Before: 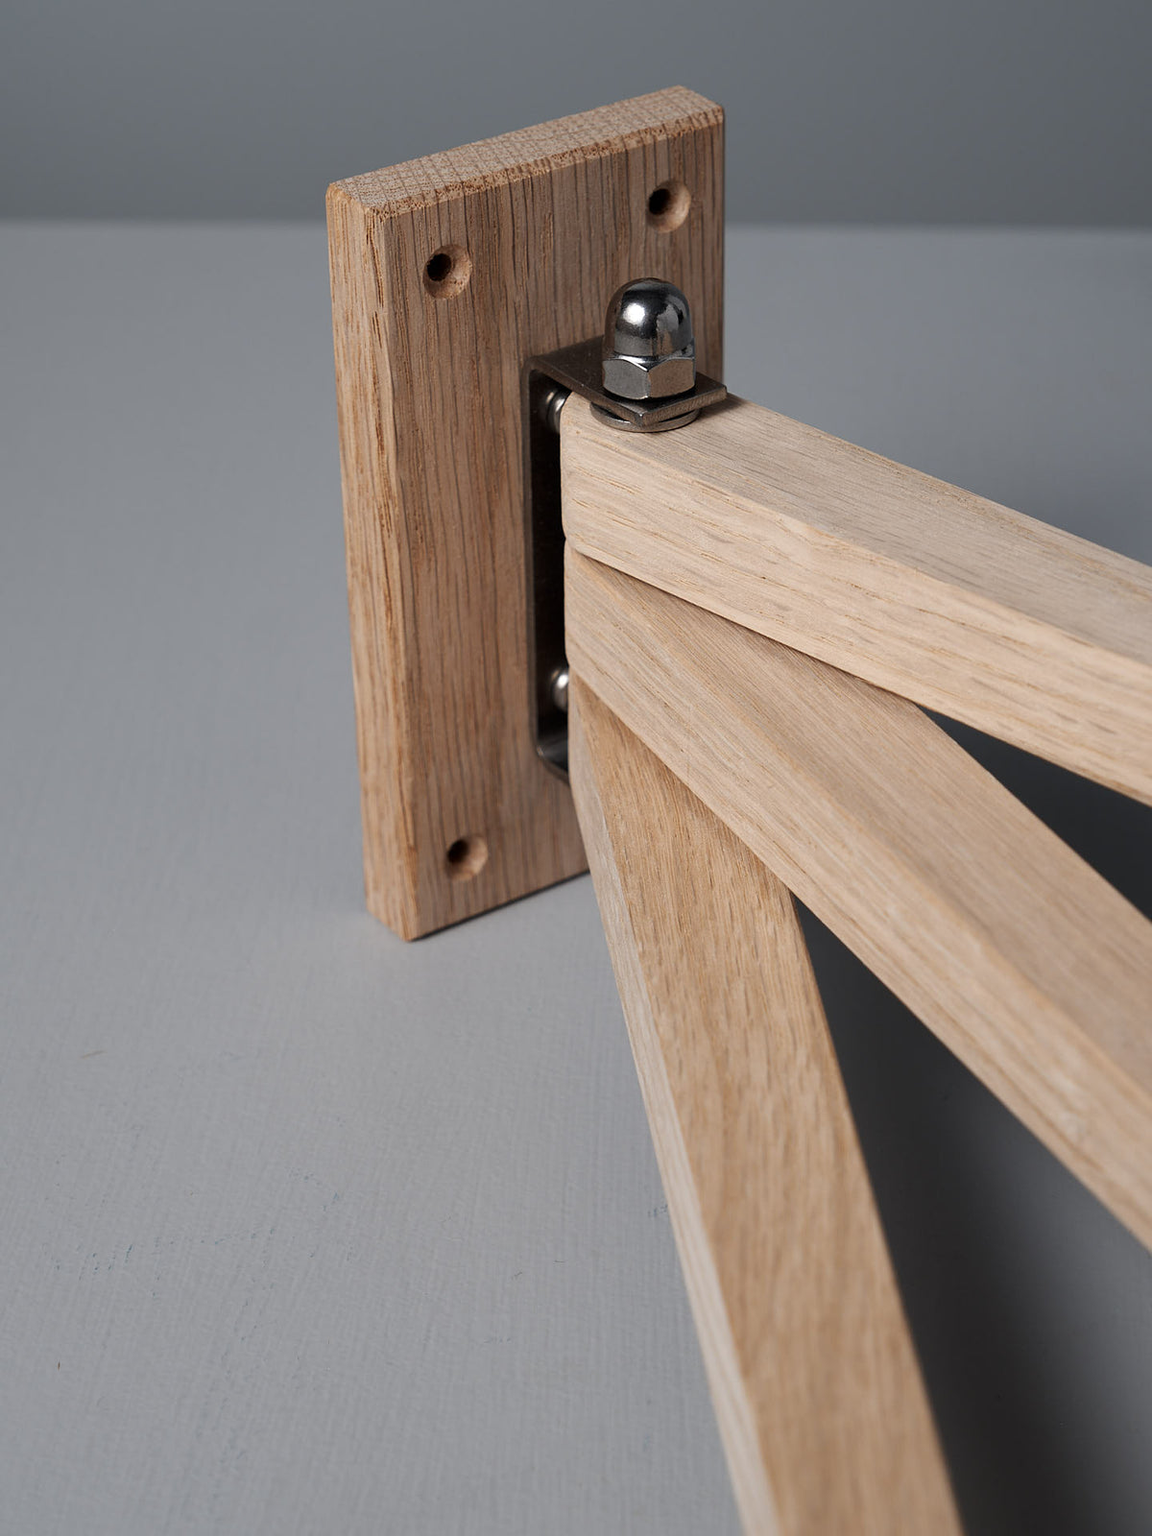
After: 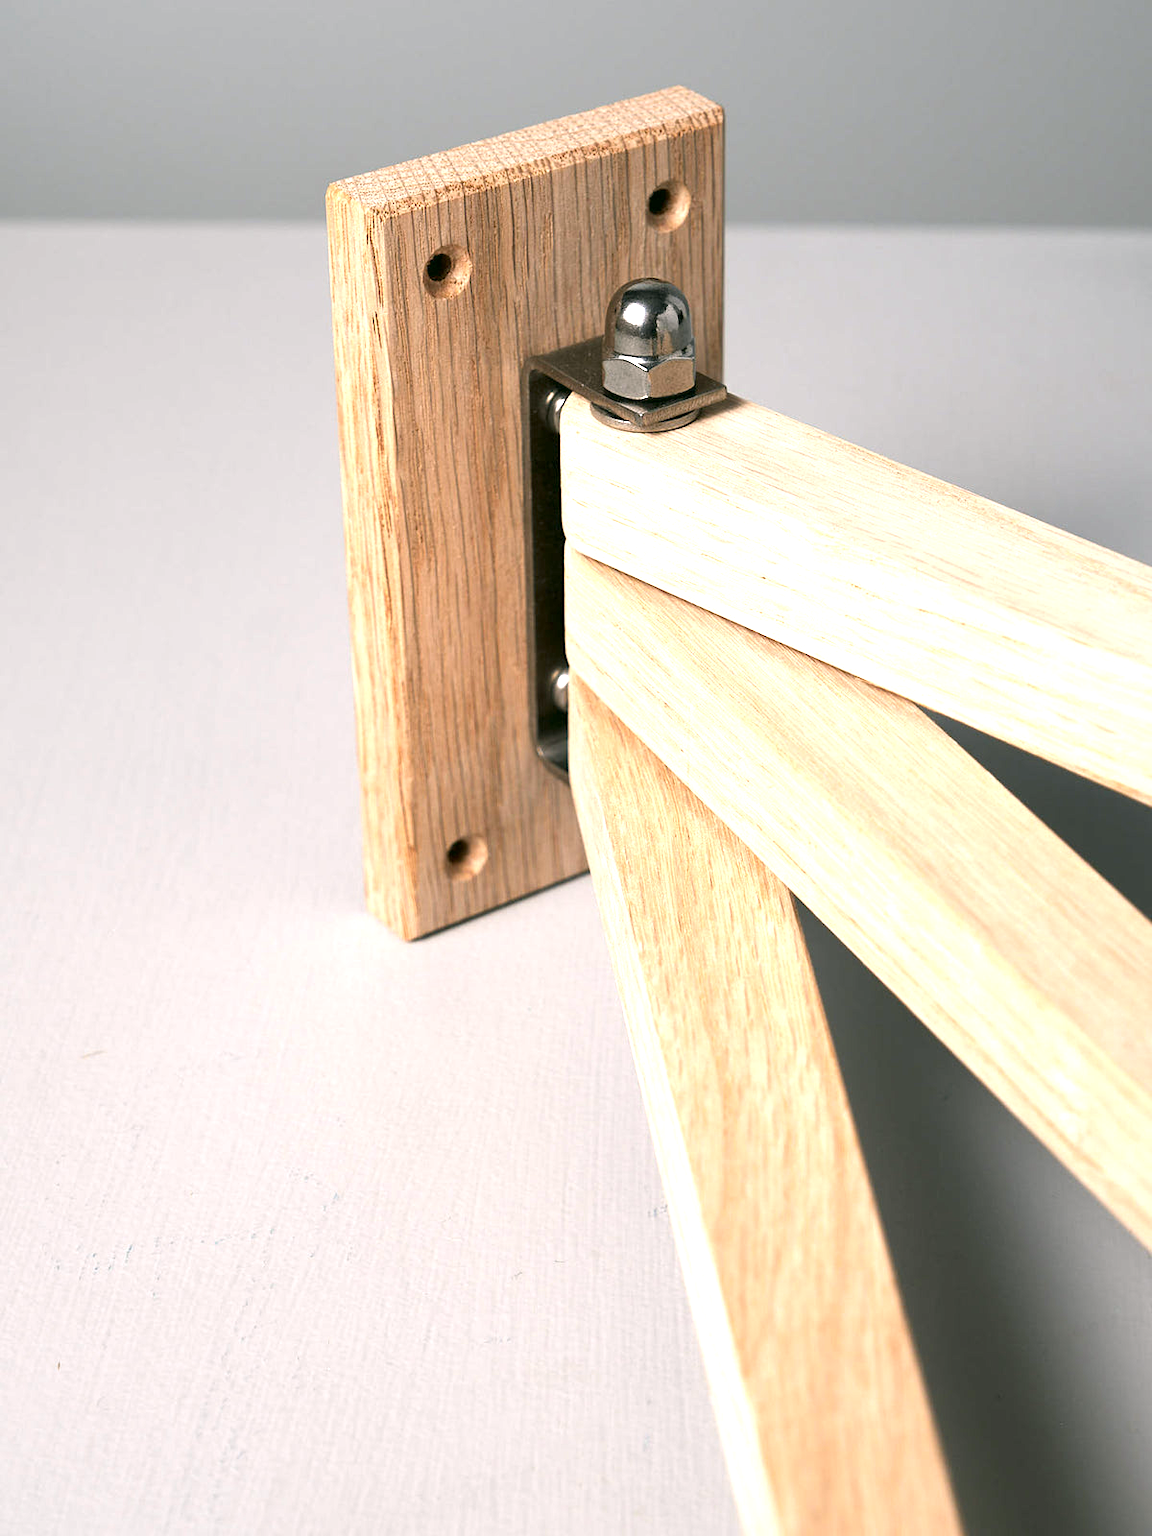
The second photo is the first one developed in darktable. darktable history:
exposure: black level correction 0, exposure 1.496 EV, compensate highlight preservation false
color correction: highlights a* 3.94, highlights b* 4.92, shadows a* -7.06, shadows b* 4.89
